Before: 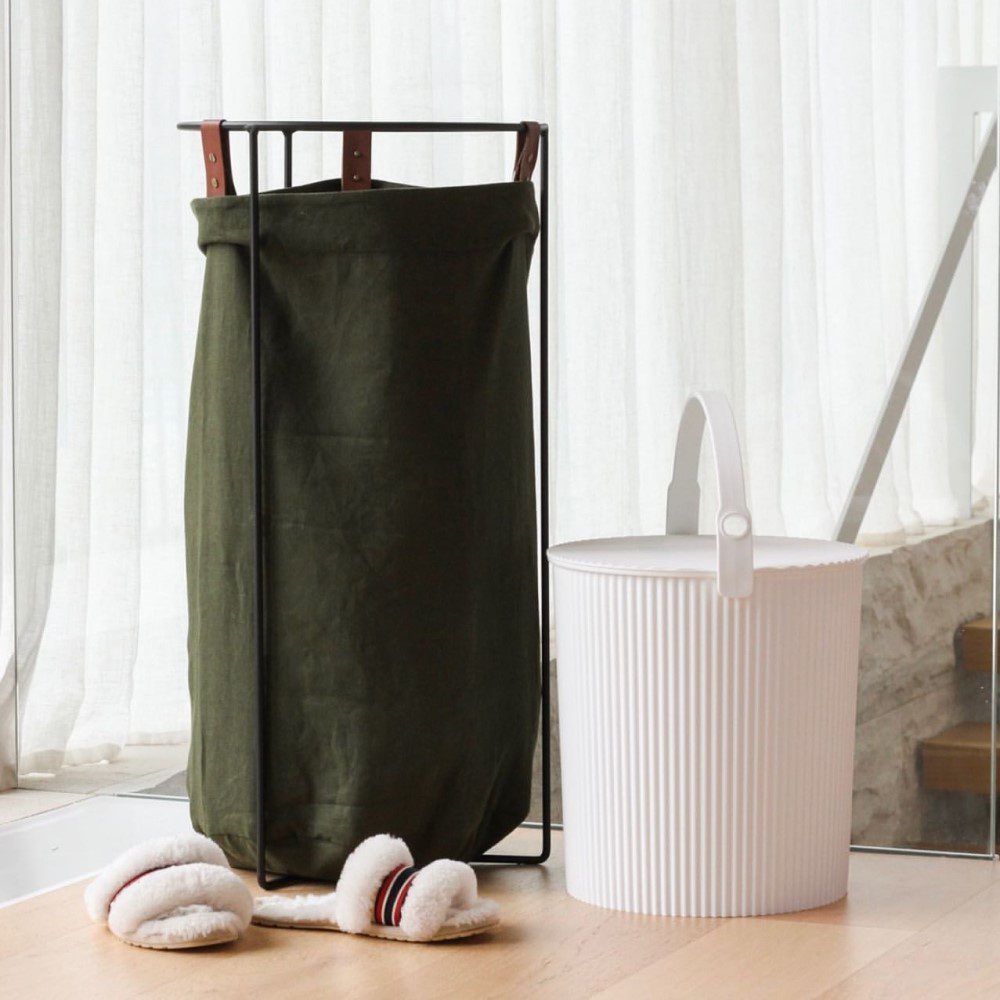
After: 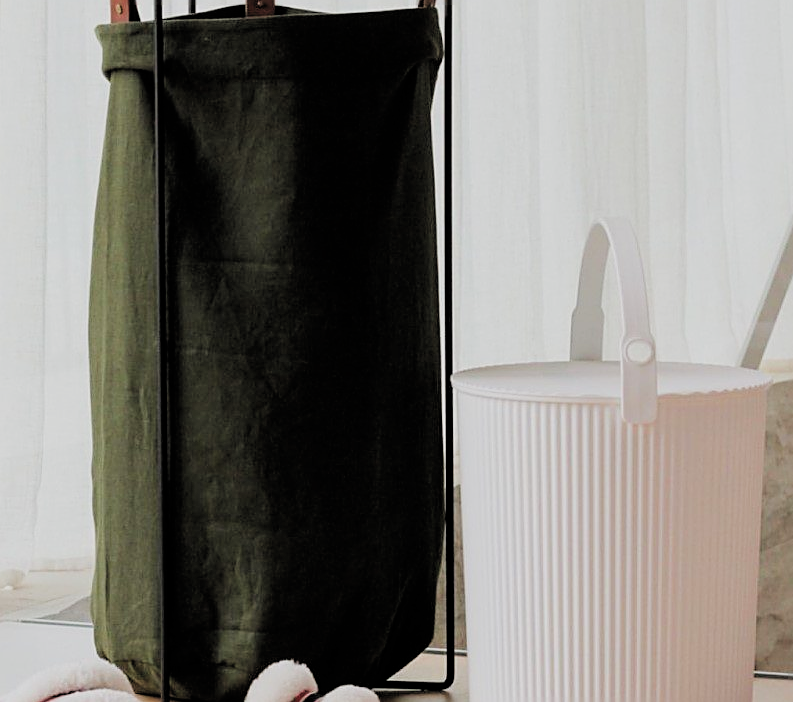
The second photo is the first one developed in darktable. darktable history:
crop: left 9.645%, top 17.408%, right 11.051%, bottom 12.382%
sharpen: on, module defaults
velvia: on, module defaults
filmic rgb: black relative exposure -4.89 EV, white relative exposure 4.03 EV, hardness 2.79, color science v4 (2020)
